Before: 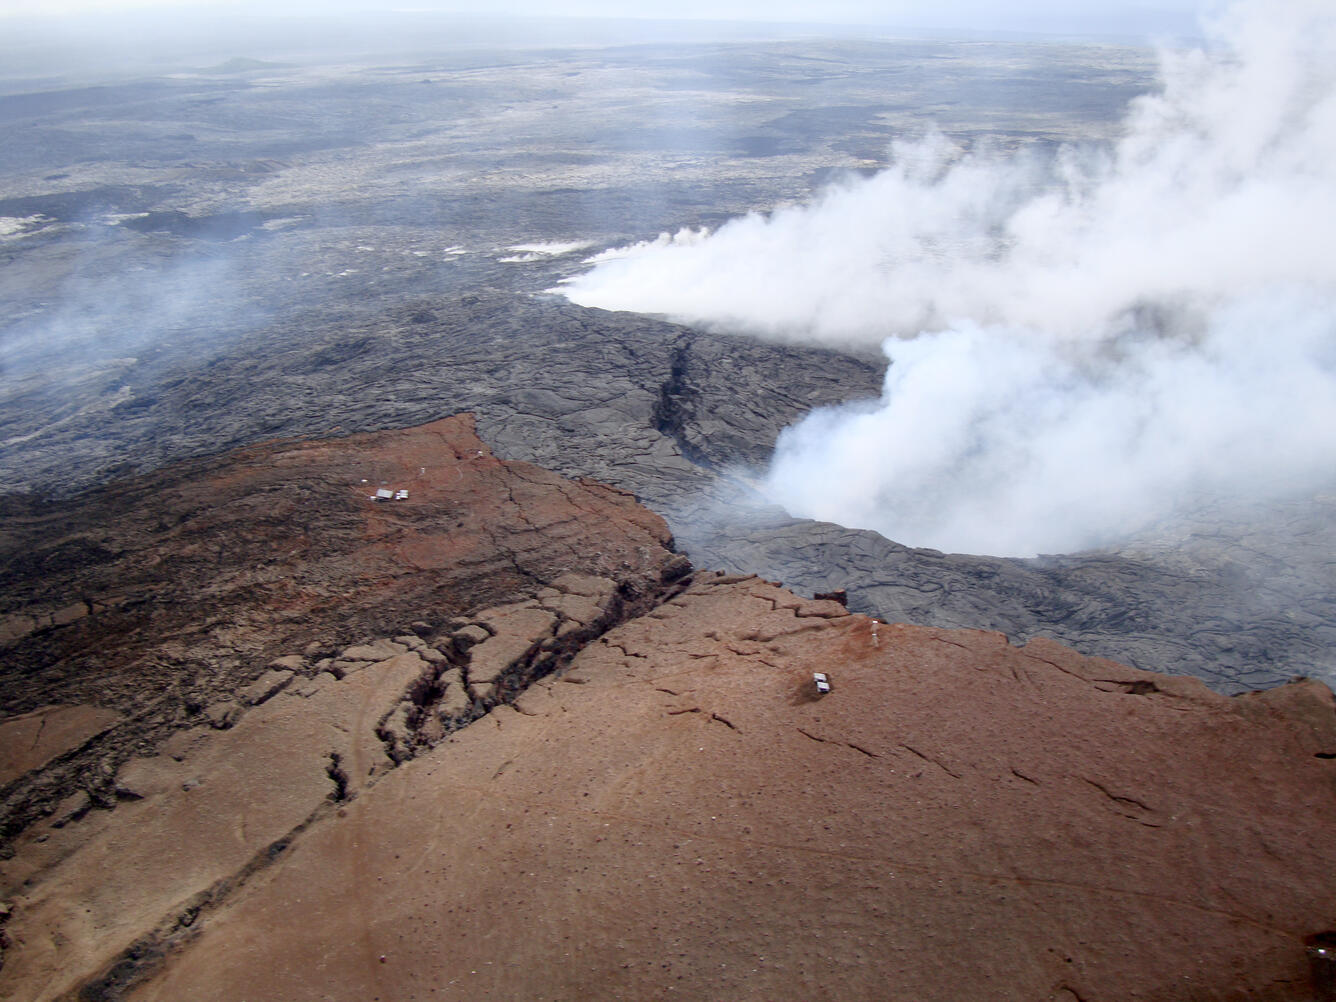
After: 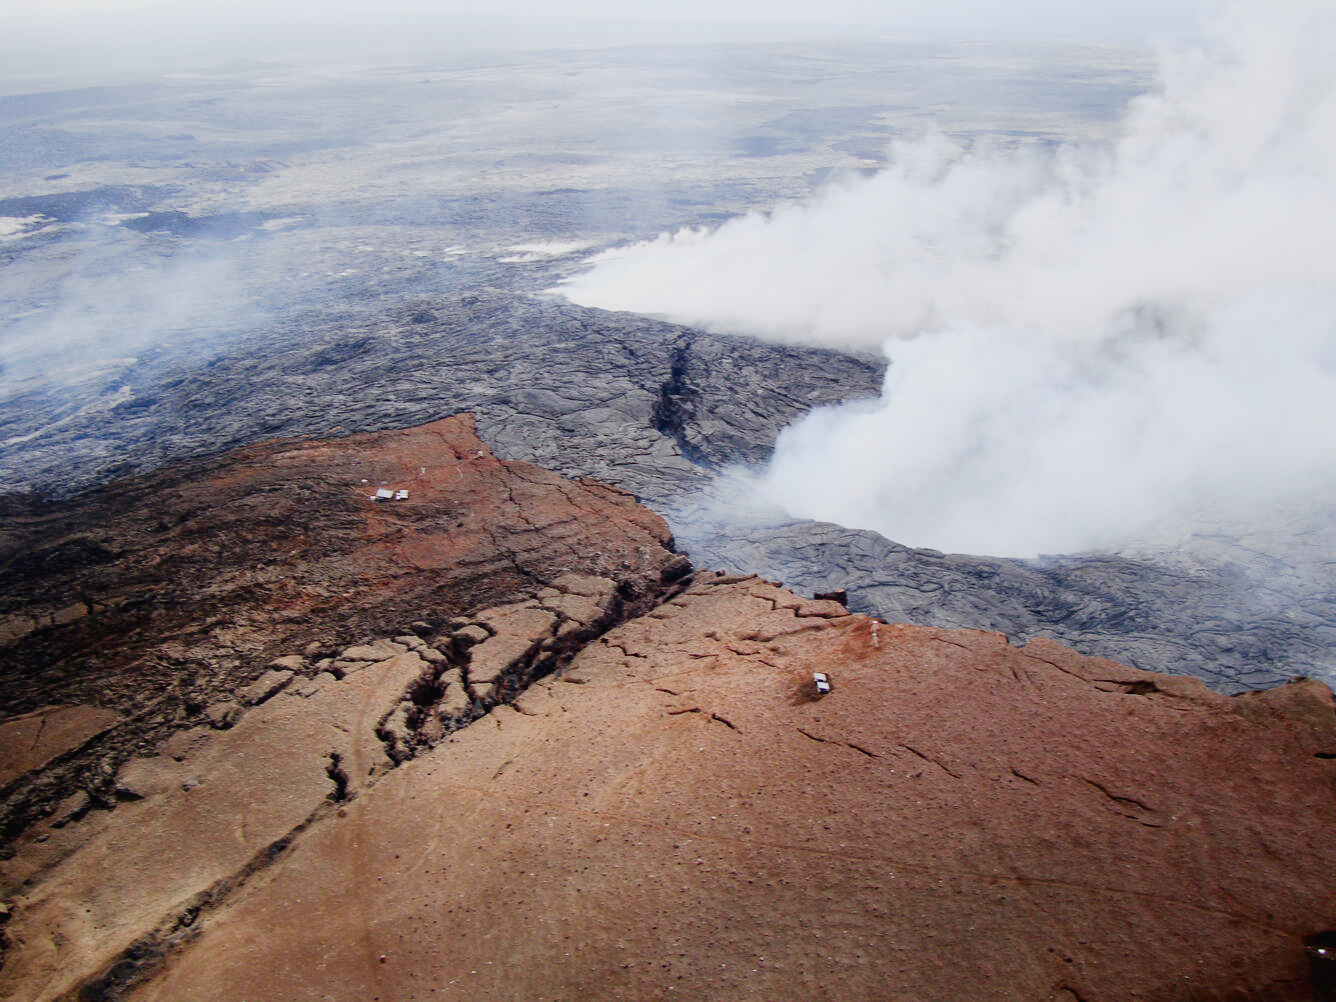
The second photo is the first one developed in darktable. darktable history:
tone curve: curves: ch0 [(0, 0.017) (0.091, 0.046) (0.298, 0.287) (0.439, 0.482) (0.64, 0.729) (0.785, 0.817) (0.995, 0.917)]; ch1 [(0, 0) (0.384, 0.365) (0.463, 0.447) (0.486, 0.474) (0.503, 0.497) (0.526, 0.52) (0.555, 0.564) (0.578, 0.595) (0.638, 0.644) (0.766, 0.773) (1, 1)]; ch2 [(0, 0) (0.374, 0.344) (0.449, 0.434) (0.501, 0.501) (0.528, 0.519) (0.569, 0.589) (0.61, 0.646) (0.666, 0.688) (1, 1)], preserve colors none
